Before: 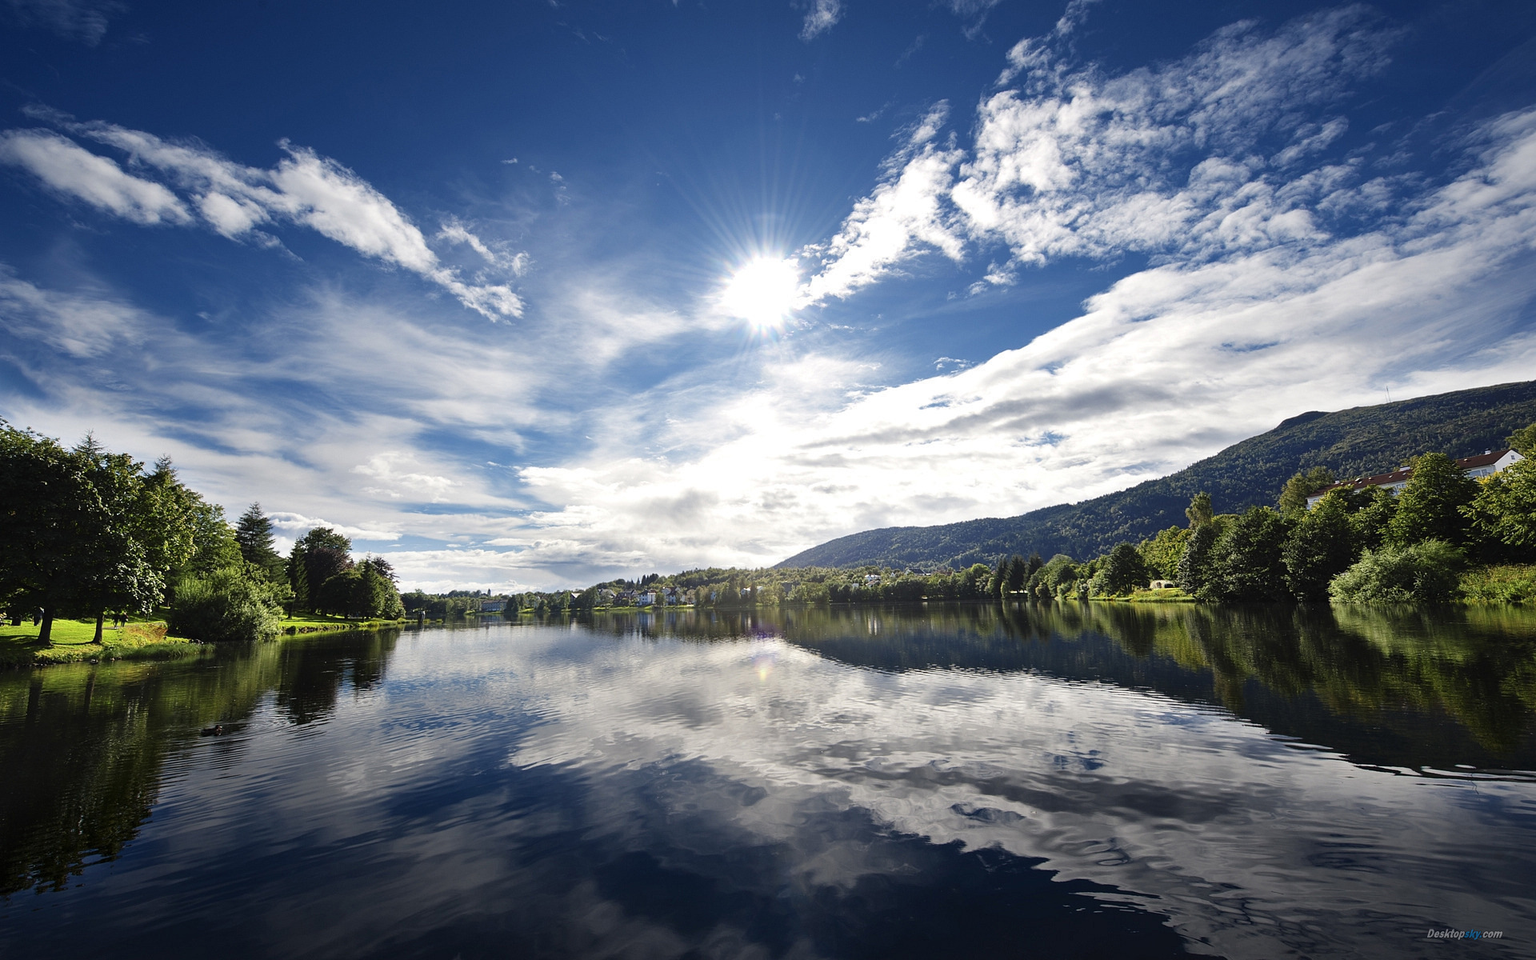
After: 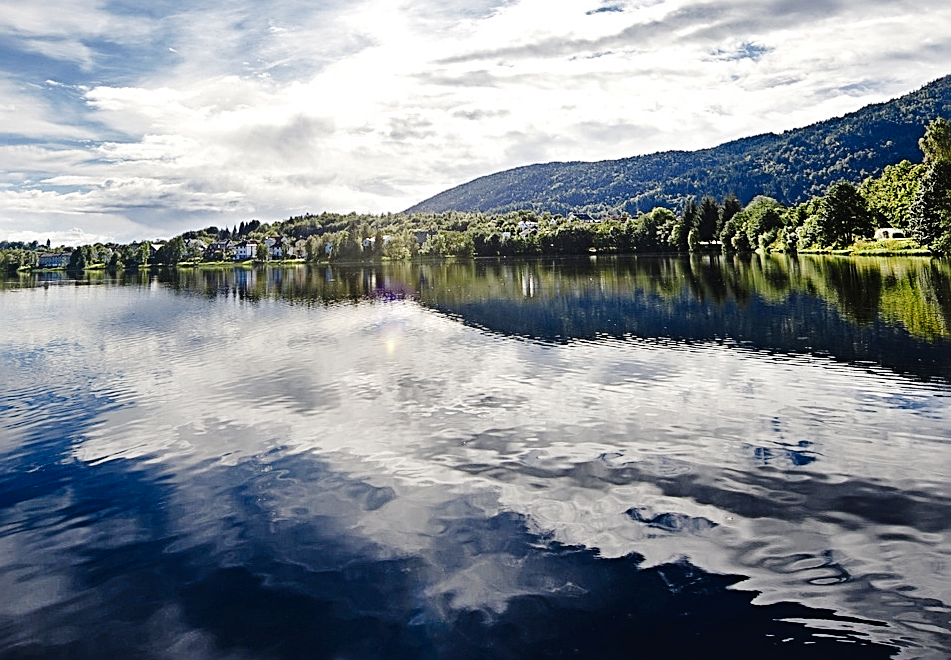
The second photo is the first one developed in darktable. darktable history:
shadows and highlights: shadows 48.54, highlights -40.73, soften with gaussian
crop: left 29.361%, top 41.469%, right 21.1%, bottom 3.508%
sharpen: radius 3.059, amount 0.758
tone curve: curves: ch0 [(0, 0) (0.003, 0.001) (0.011, 0.006) (0.025, 0.012) (0.044, 0.018) (0.069, 0.025) (0.1, 0.045) (0.136, 0.074) (0.177, 0.124) (0.224, 0.196) (0.277, 0.289) (0.335, 0.396) (0.399, 0.495) (0.468, 0.585) (0.543, 0.663) (0.623, 0.728) (0.709, 0.808) (0.801, 0.87) (0.898, 0.932) (1, 1)], preserve colors none
